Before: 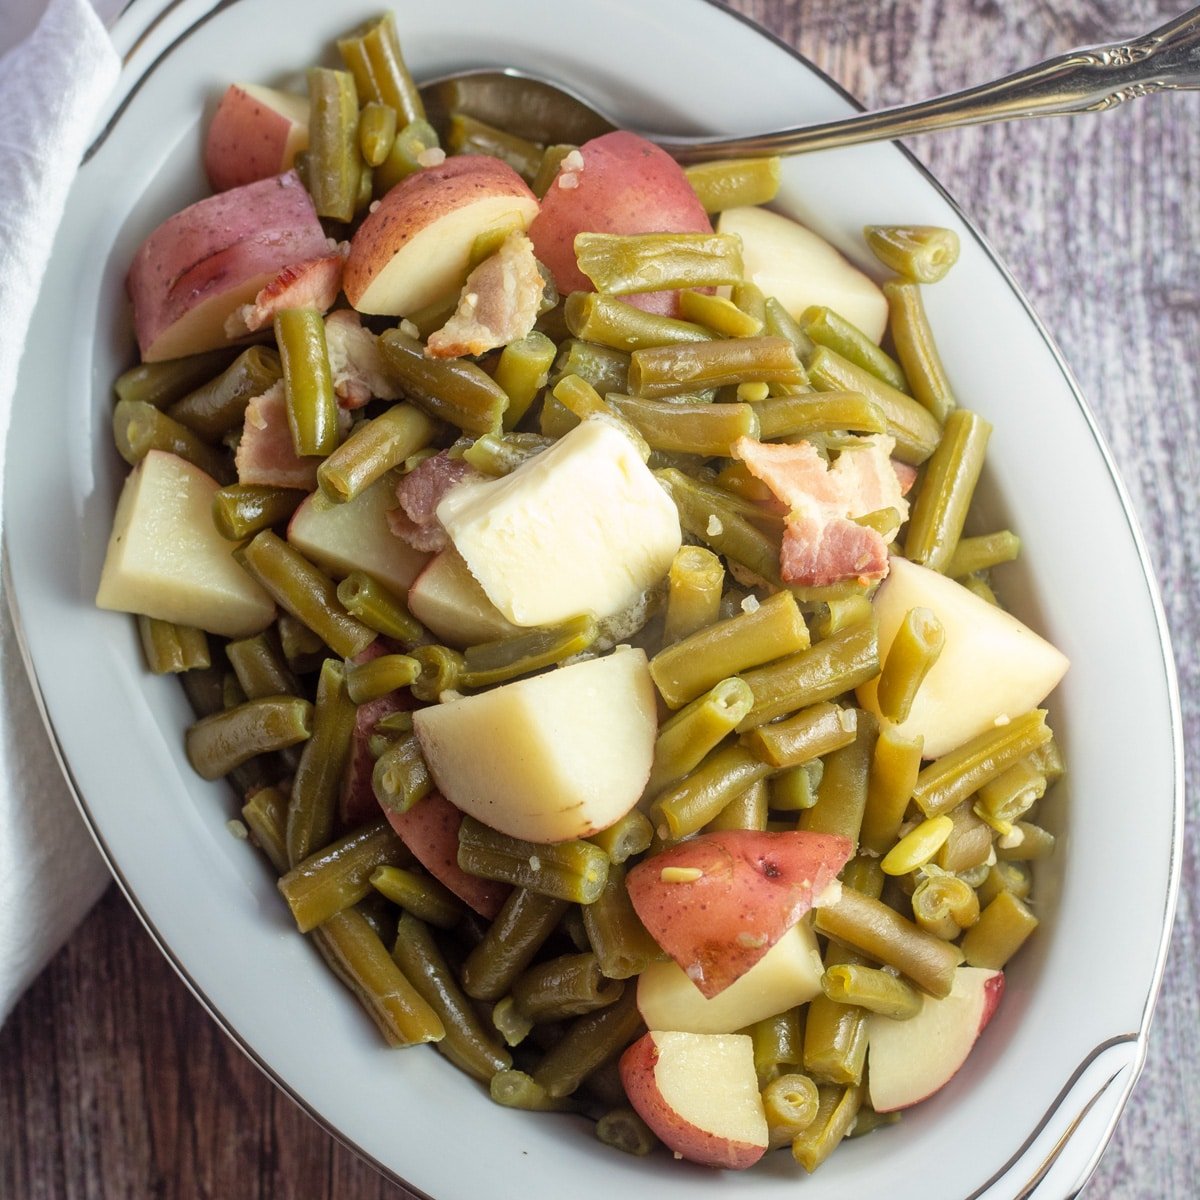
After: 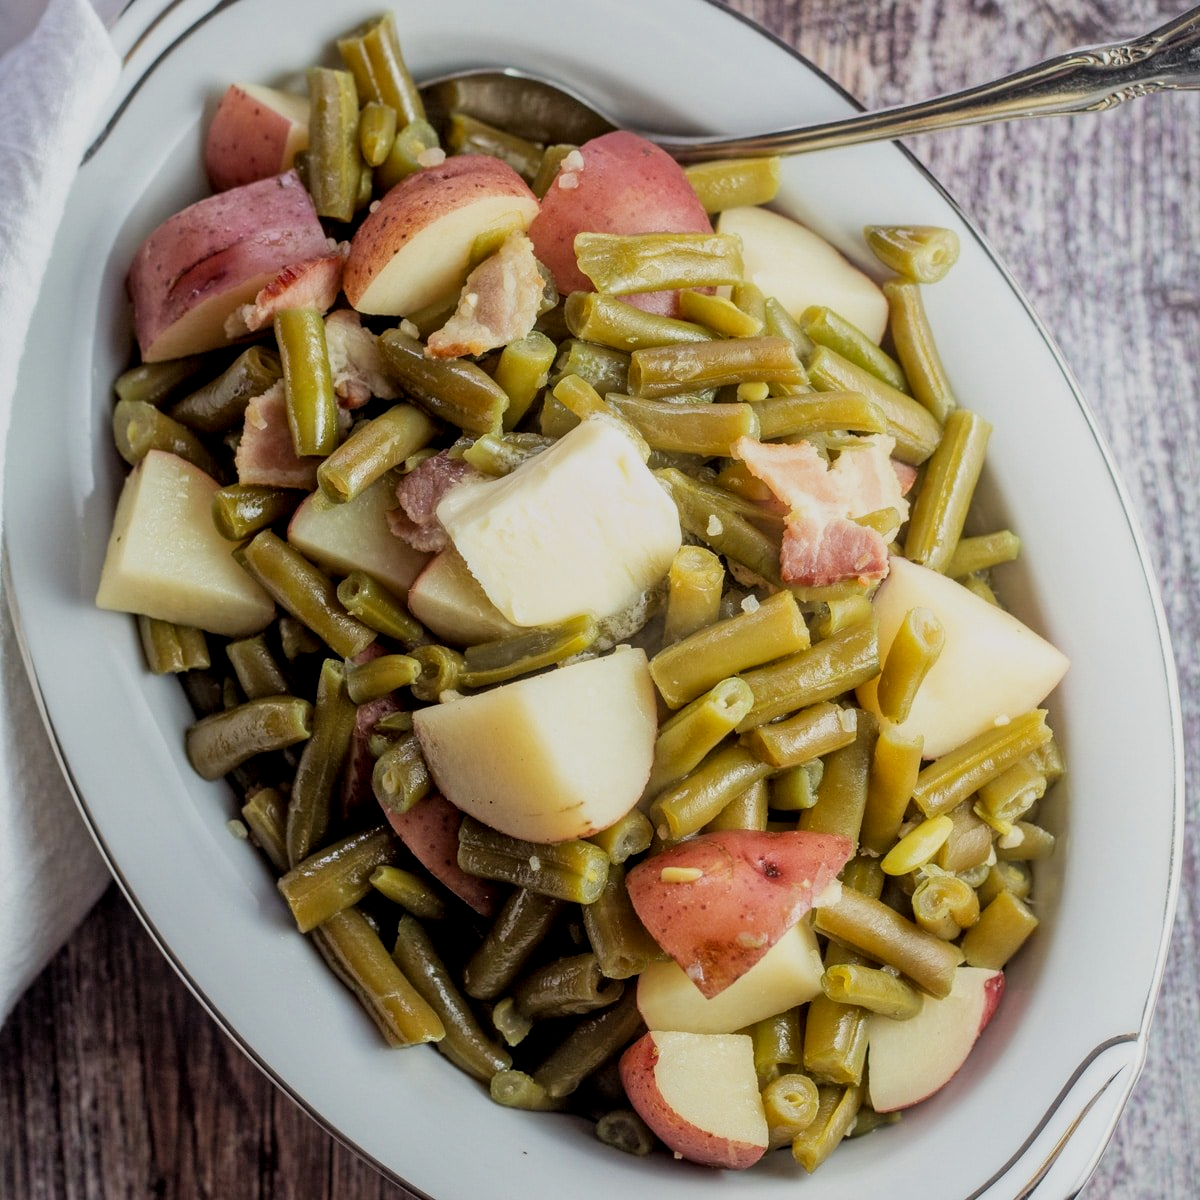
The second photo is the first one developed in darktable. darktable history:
local contrast: detail 130%
filmic rgb: black relative exposure -7.65 EV, white relative exposure 4.56 EV, hardness 3.61, contrast 1.055
